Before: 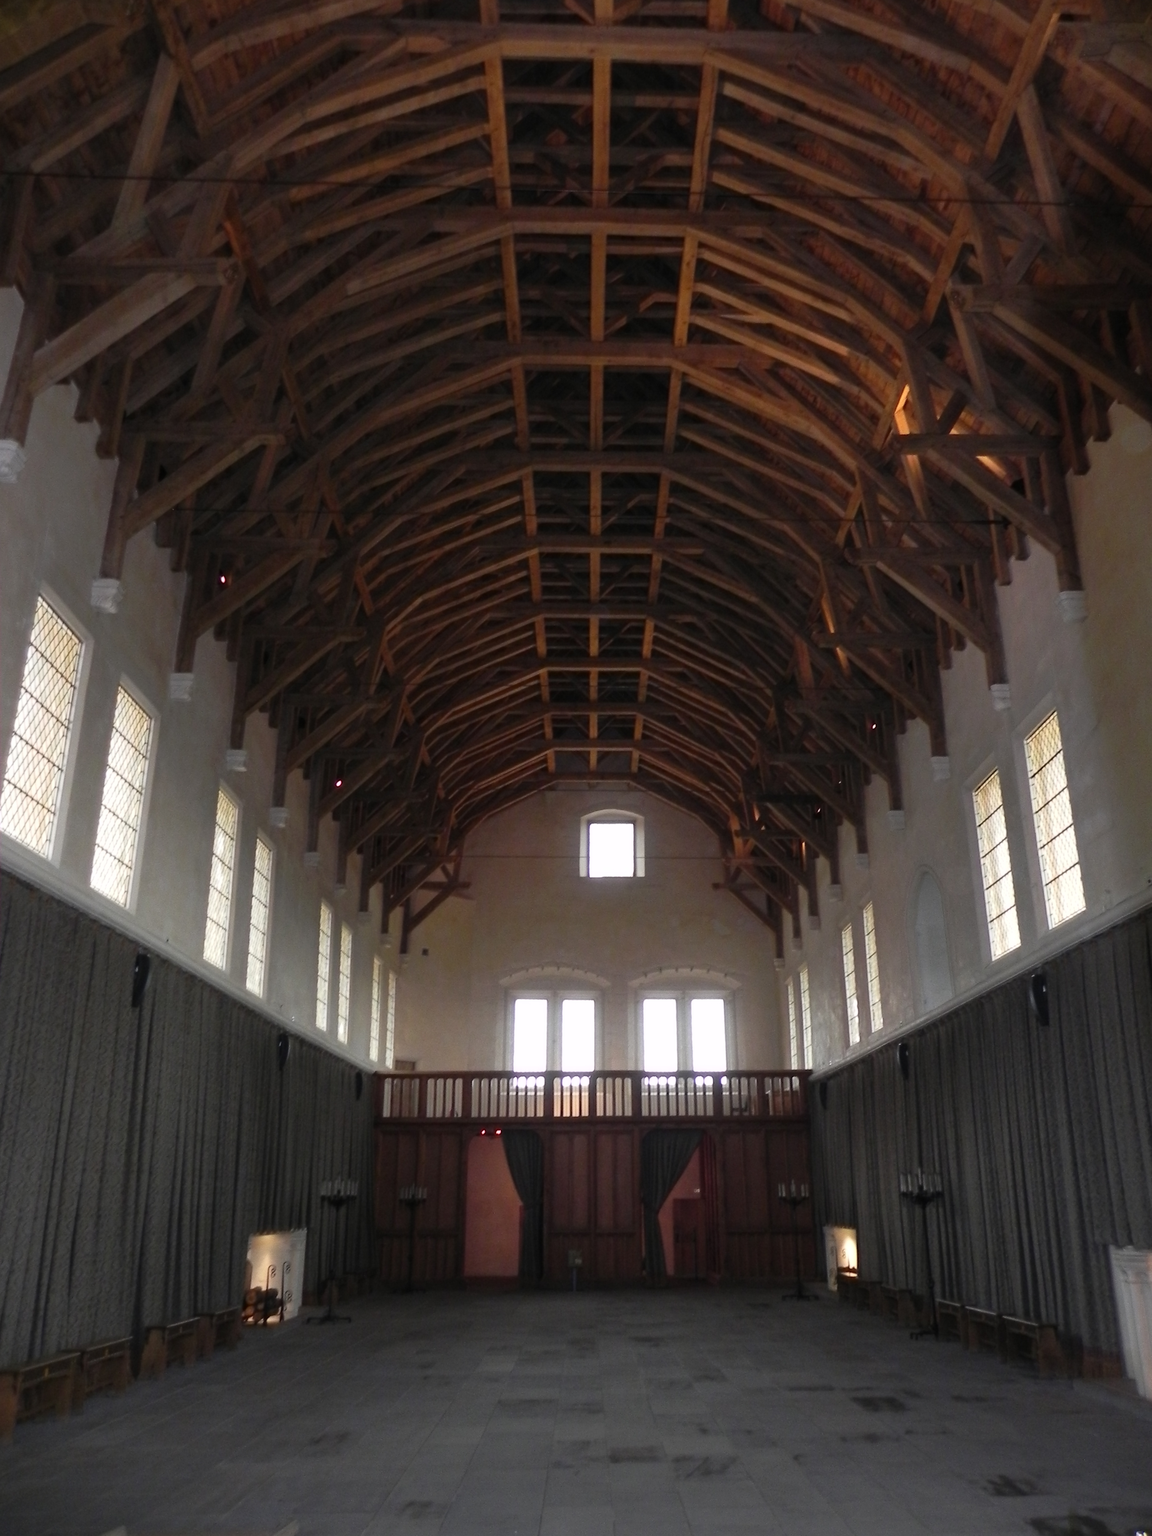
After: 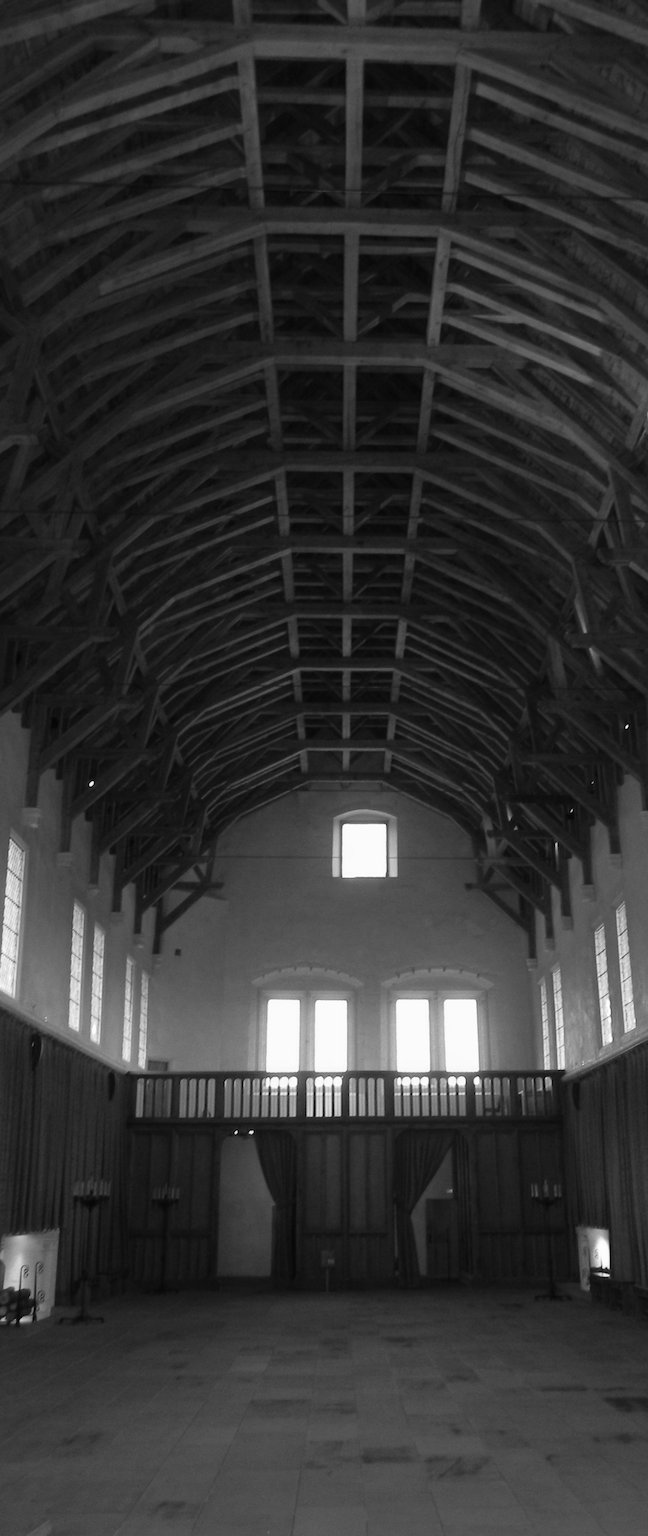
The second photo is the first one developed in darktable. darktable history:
crop: left 21.496%, right 22.254%
monochrome: a 16.06, b 15.48, size 1
